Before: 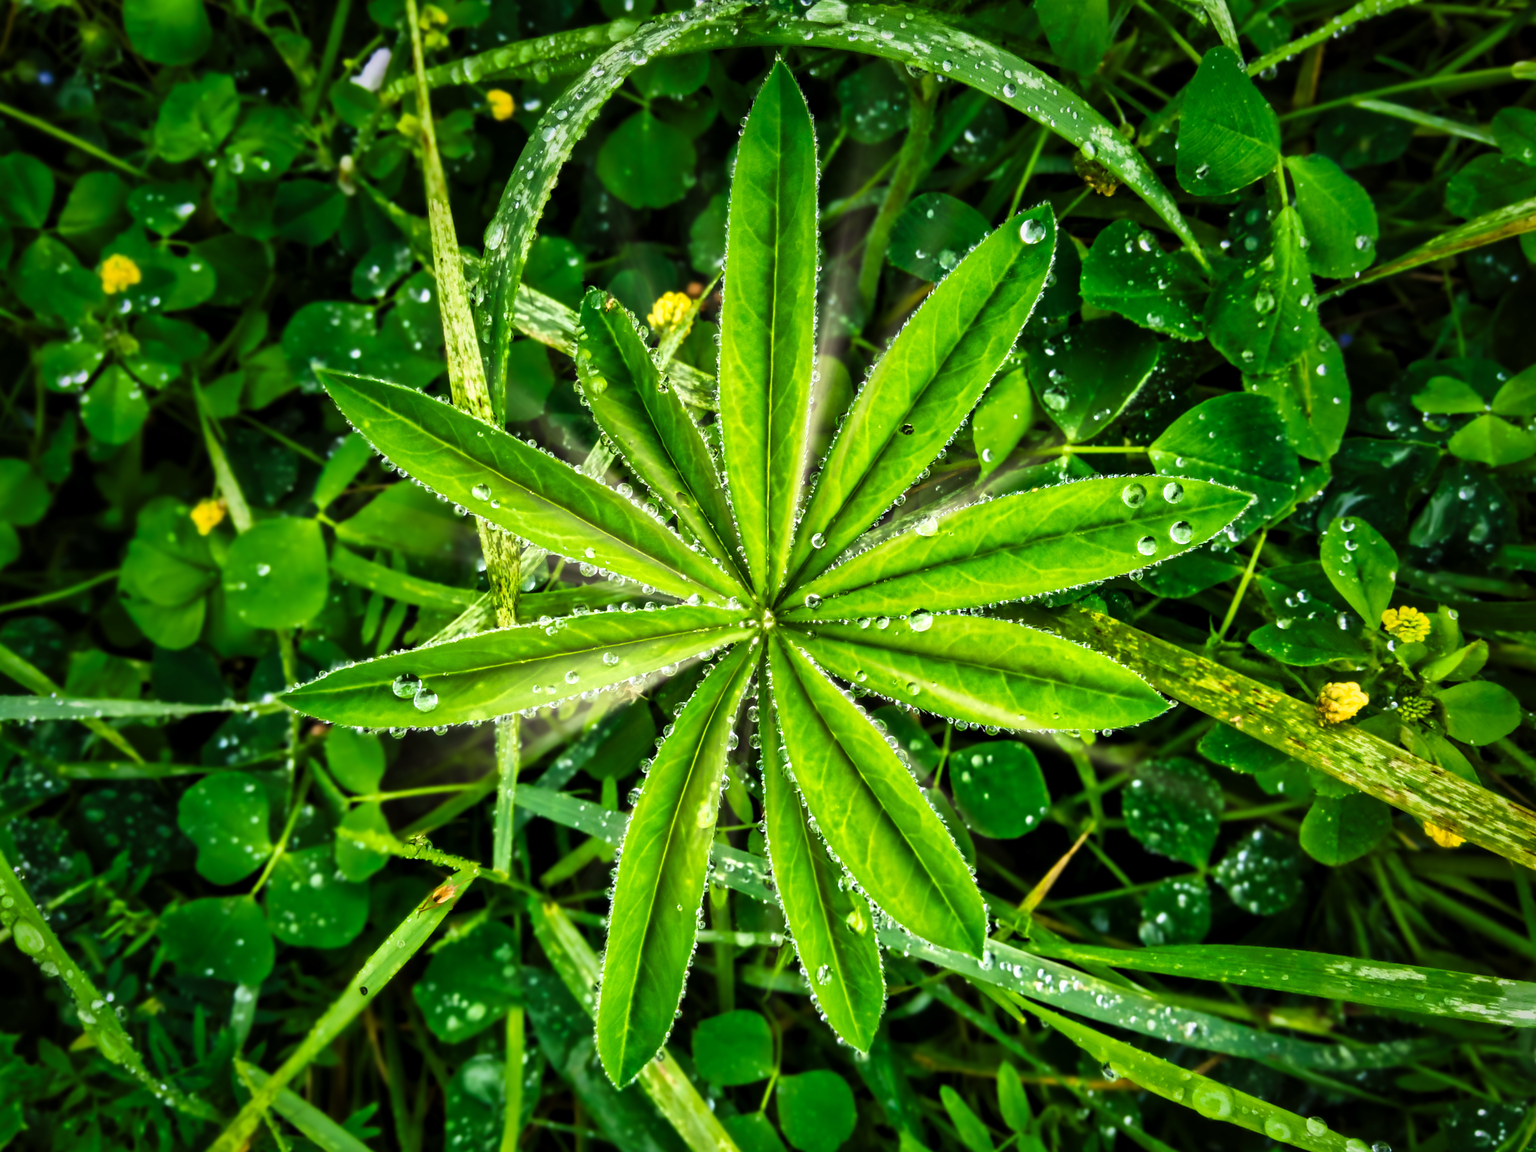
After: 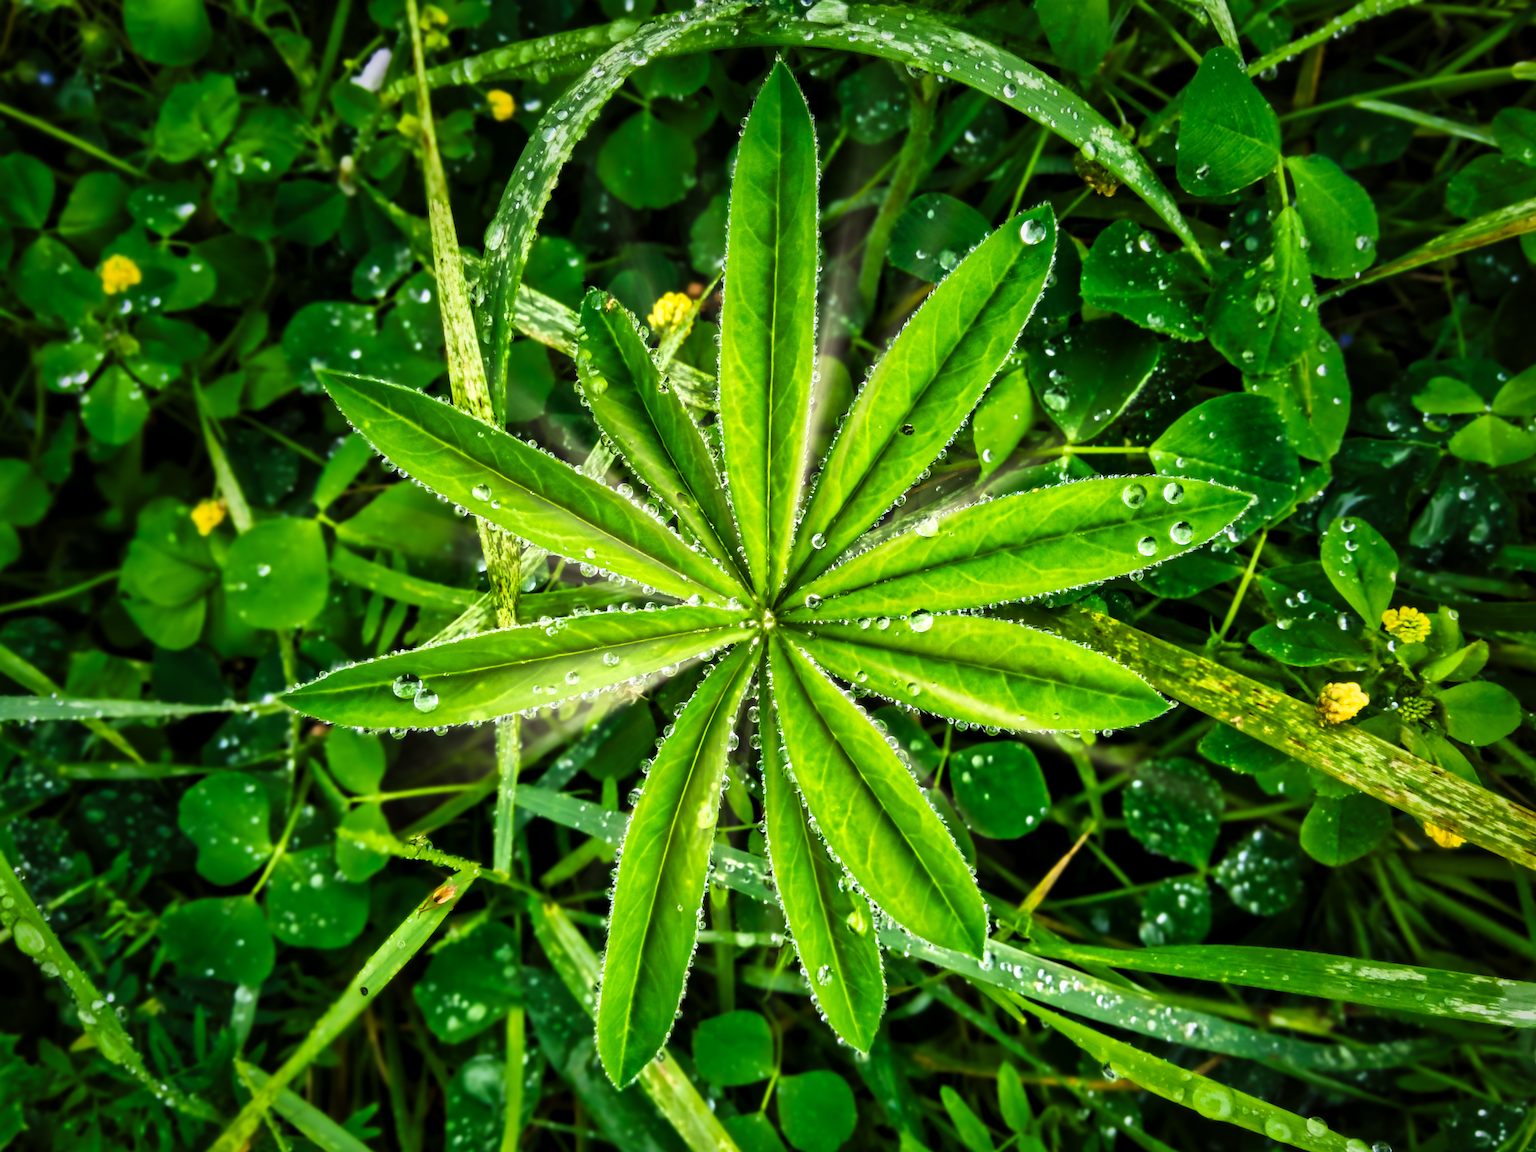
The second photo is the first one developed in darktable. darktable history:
color correction: highlights b* -0.016
tone equalizer: on, module defaults
